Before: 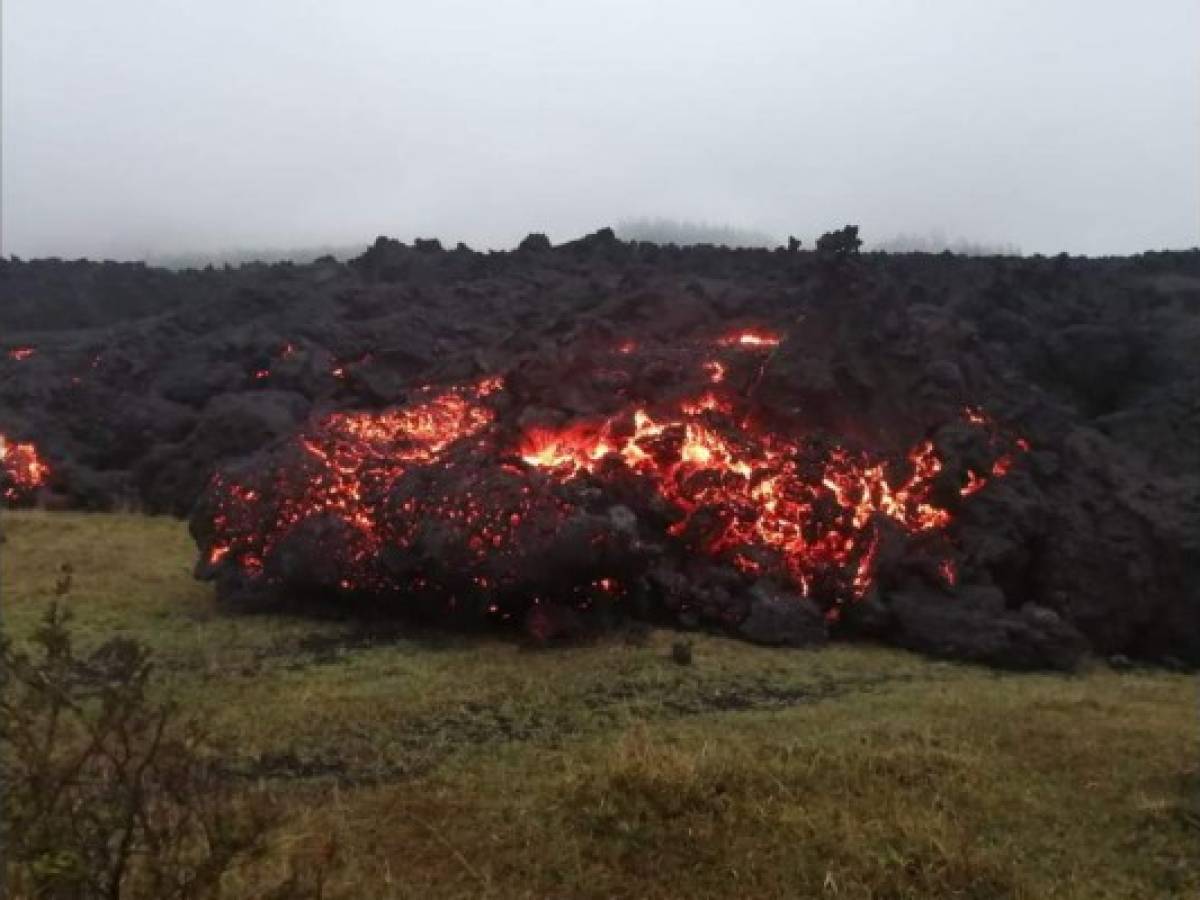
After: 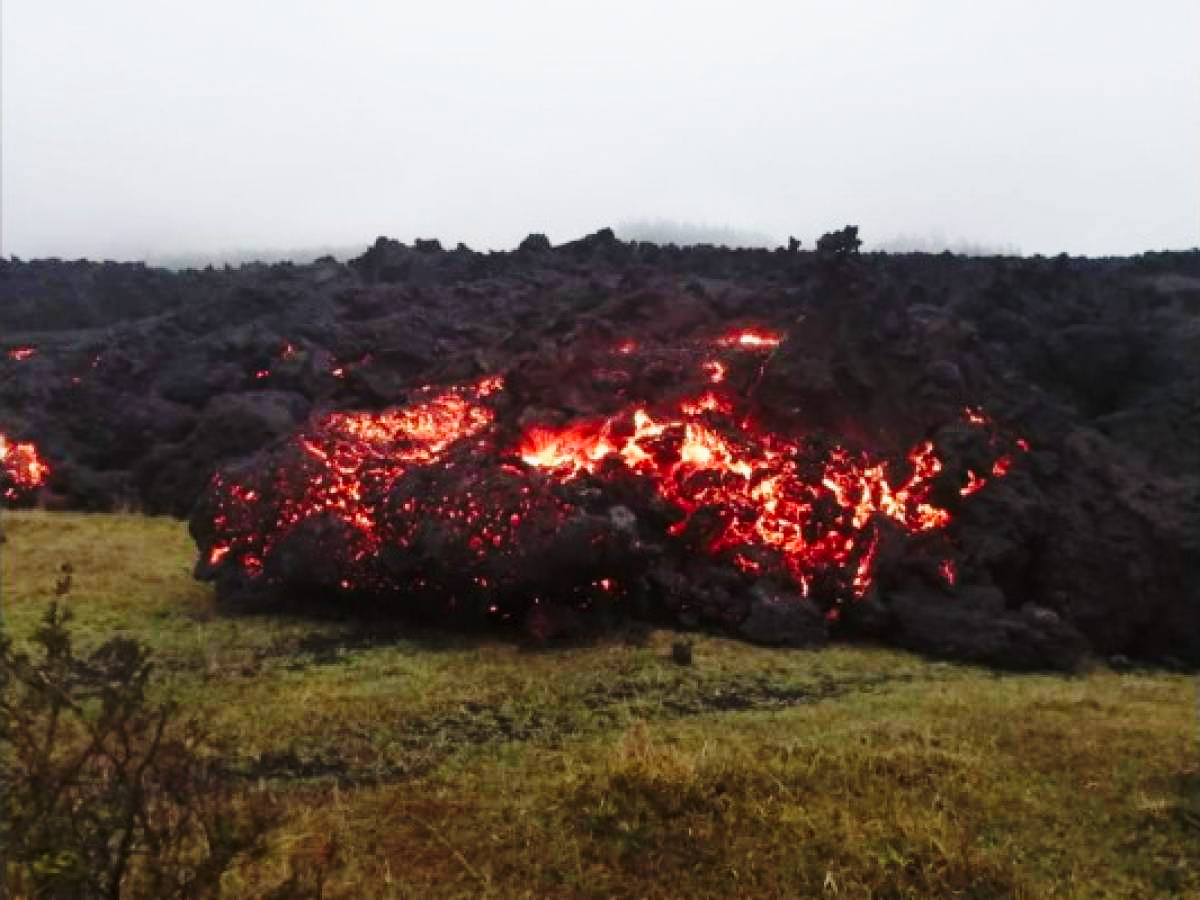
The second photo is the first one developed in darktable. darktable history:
contrast equalizer: octaves 7, y [[0.5 ×6], [0.5 ×6], [0.5, 0.5, 0.501, 0.545, 0.707, 0.863], [0 ×6], [0 ×6]]
base curve: curves: ch0 [(0, 0) (0.028, 0.03) (0.121, 0.232) (0.46, 0.748) (0.859, 0.968) (1, 1)], preserve colors none
exposure: exposure -0.184 EV, compensate exposure bias true, compensate highlight preservation false
